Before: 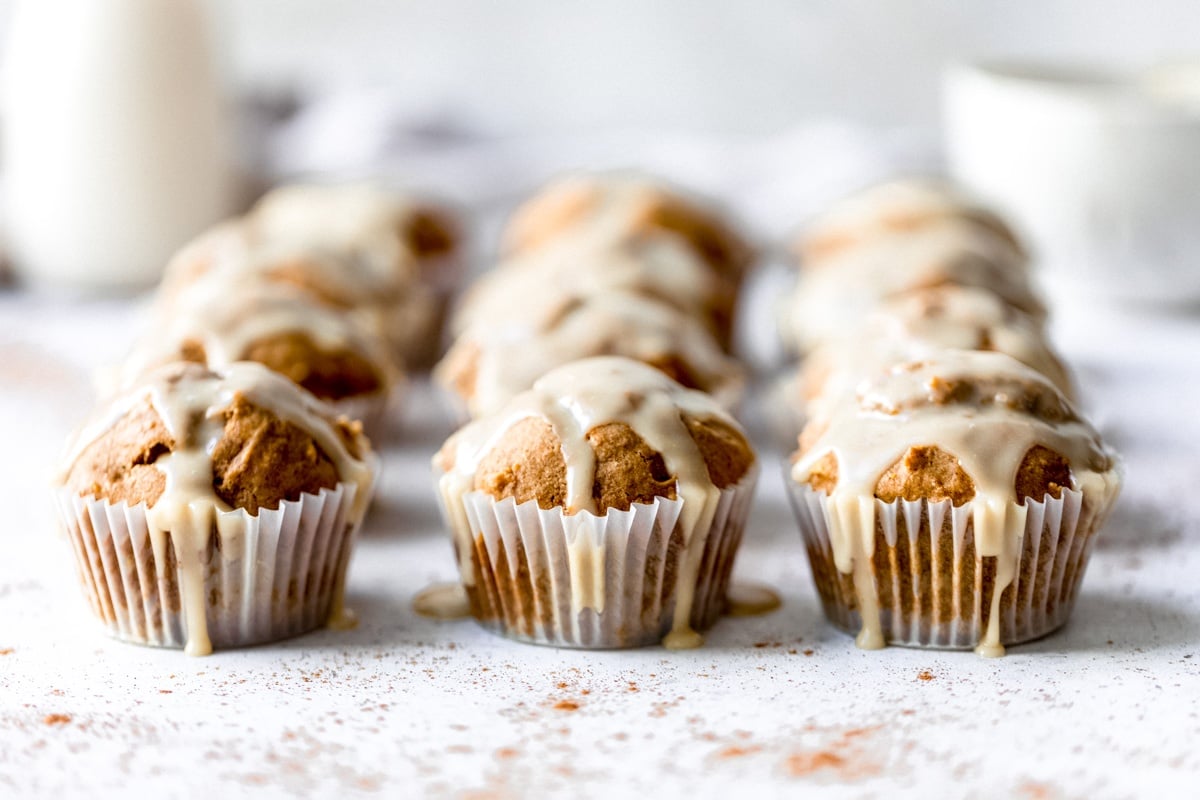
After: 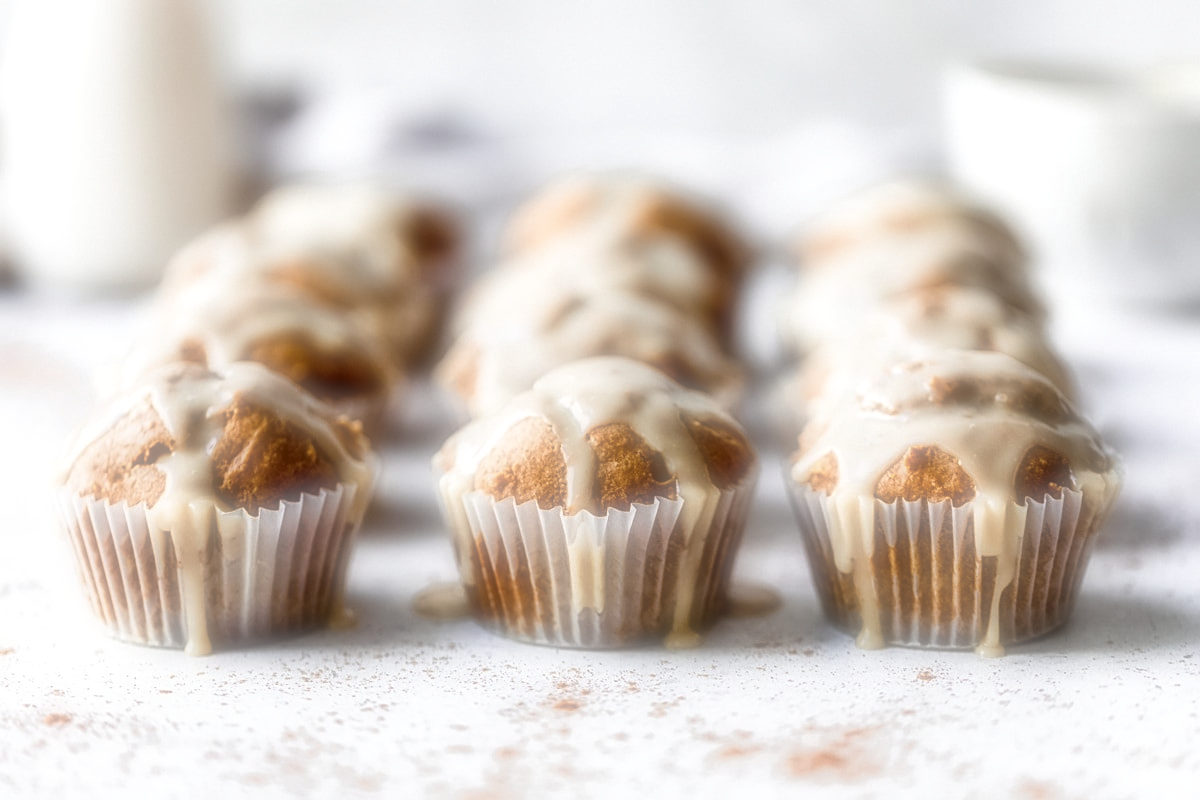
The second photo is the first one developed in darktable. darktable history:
soften: on, module defaults
local contrast: on, module defaults
sharpen: on, module defaults
